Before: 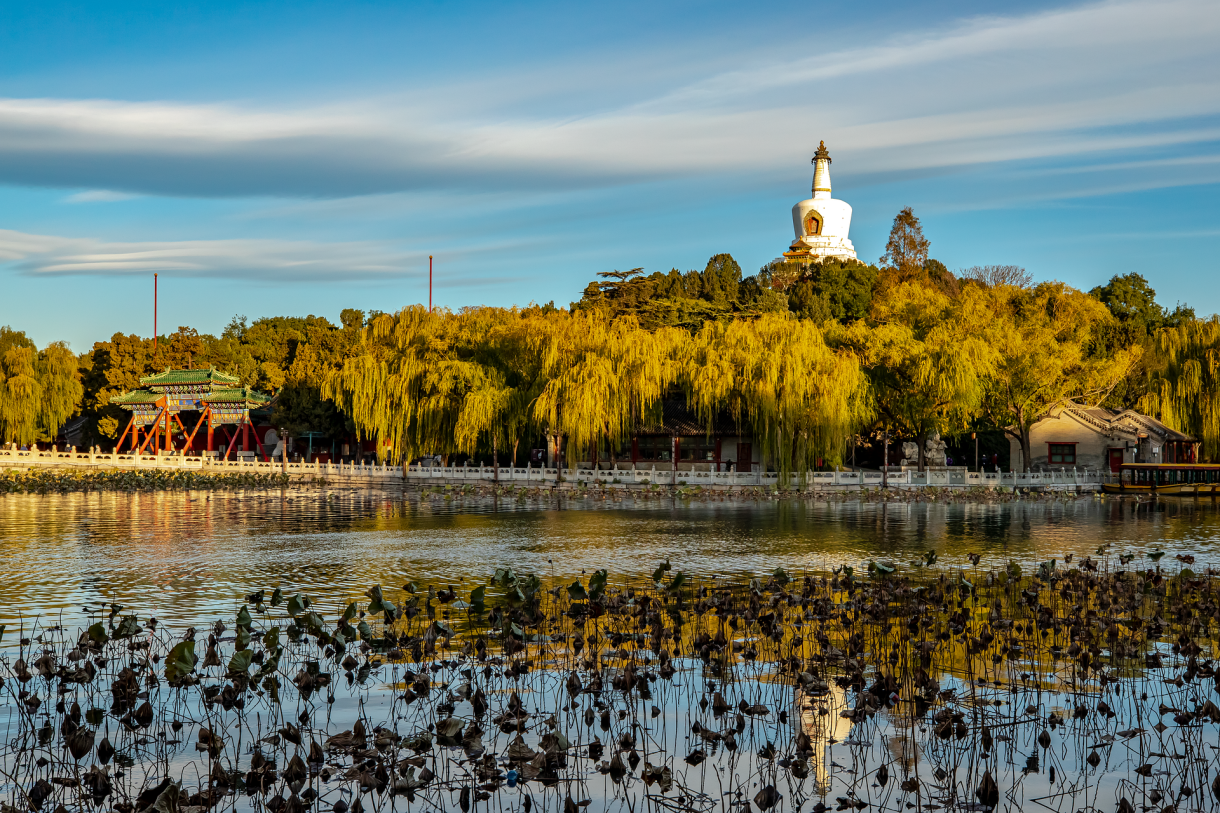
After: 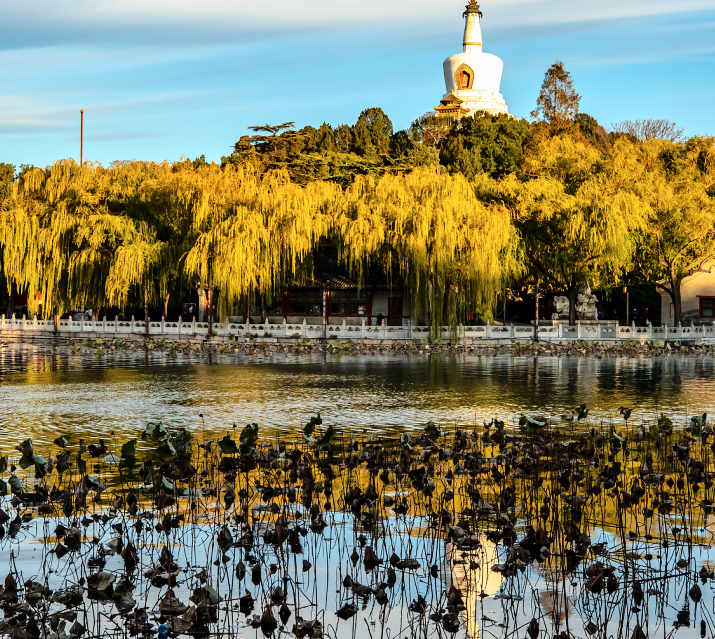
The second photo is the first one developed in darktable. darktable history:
exposure: exposure -0.151 EV, compensate exposure bias true, compensate highlight preservation false
contrast brightness saturation: saturation -0.063
base curve: curves: ch0 [(0, 0) (0.028, 0.03) (0.121, 0.232) (0.46, 0.748) (0.859, 0.968) (1, 1)]
crop and rotate: left 28.658%, top 17.979%, right 12.689%, bottom 3.357%
tone equalizer: on, module defaults
